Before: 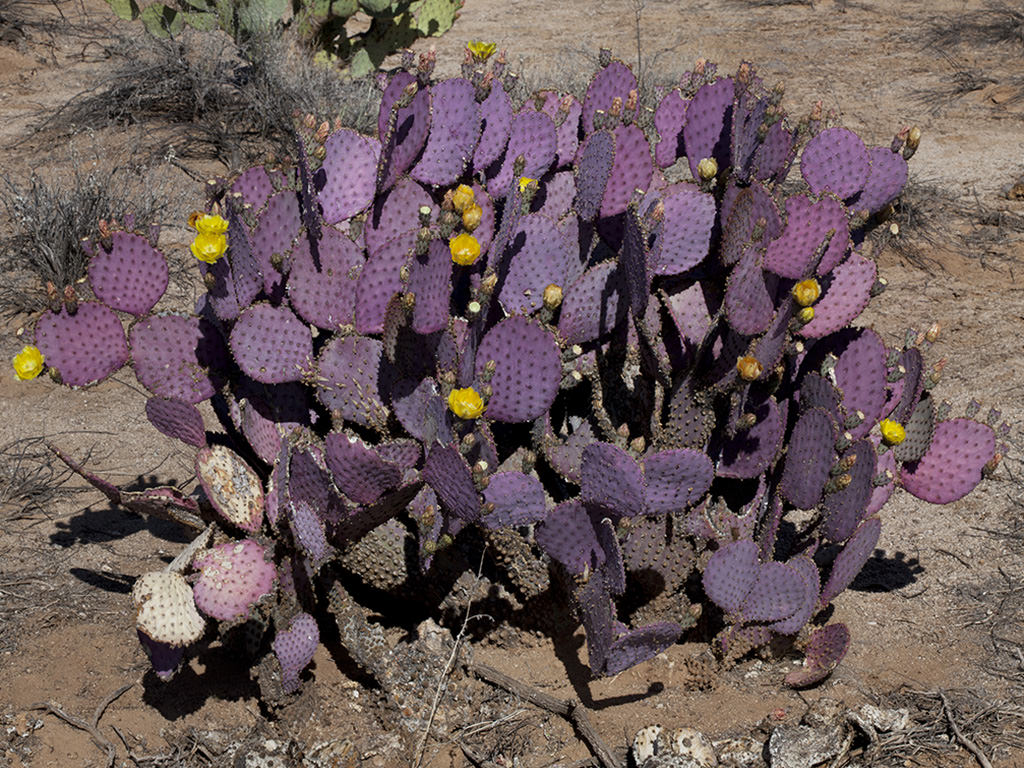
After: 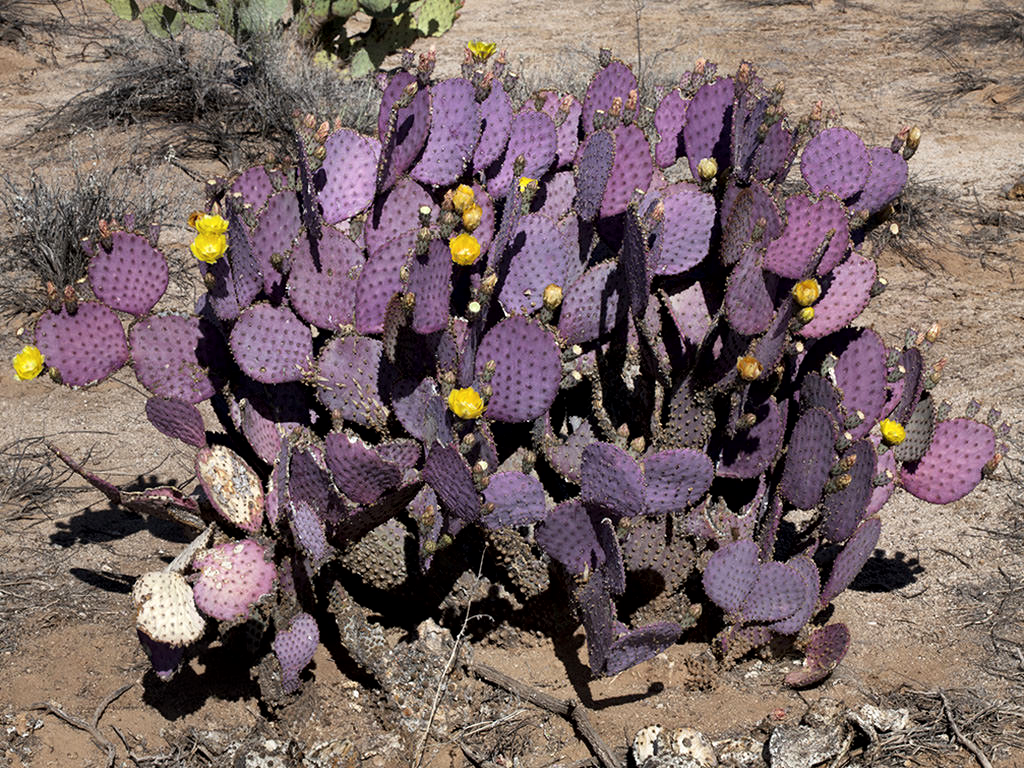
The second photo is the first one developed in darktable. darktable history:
local contrast: mode bilateral grid, contrast 20, coarseness 50, detail 130%, midtone range 0.2
tone equalizer: -8 EV -0.441 EV, -7 EV -0.406 EV, -6 EV -0.32 EV, -5 EV -0.197 EV, -3 EV 0.188 EV, -2 EV 0.361 EV, -1 EV 0.411 EV, +0 EV 0.406 EV
